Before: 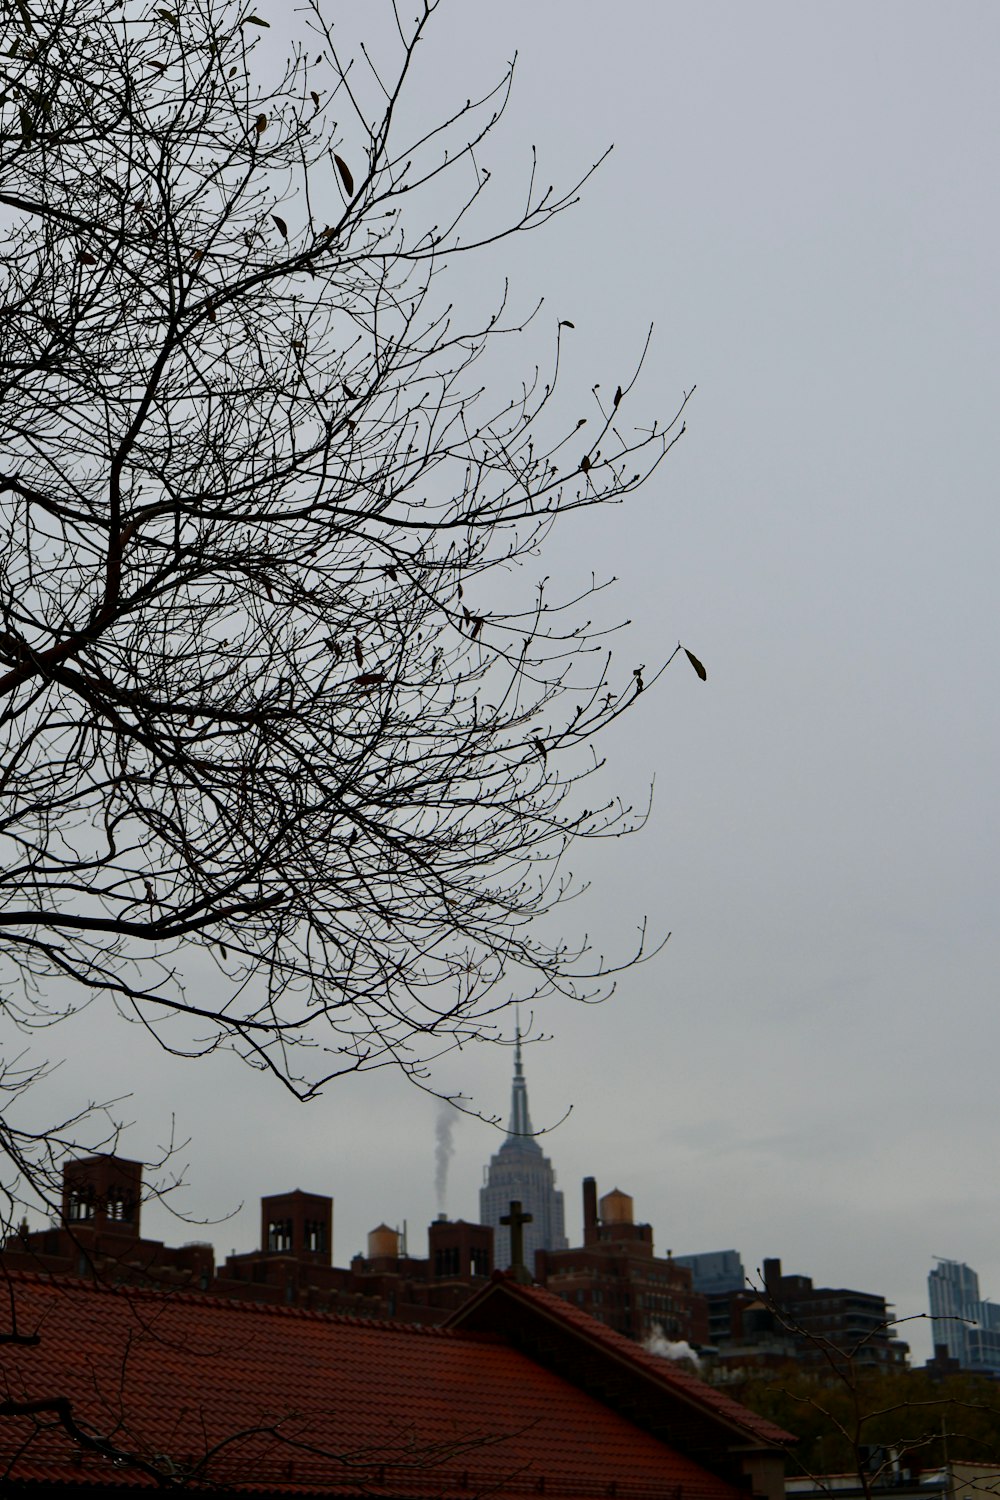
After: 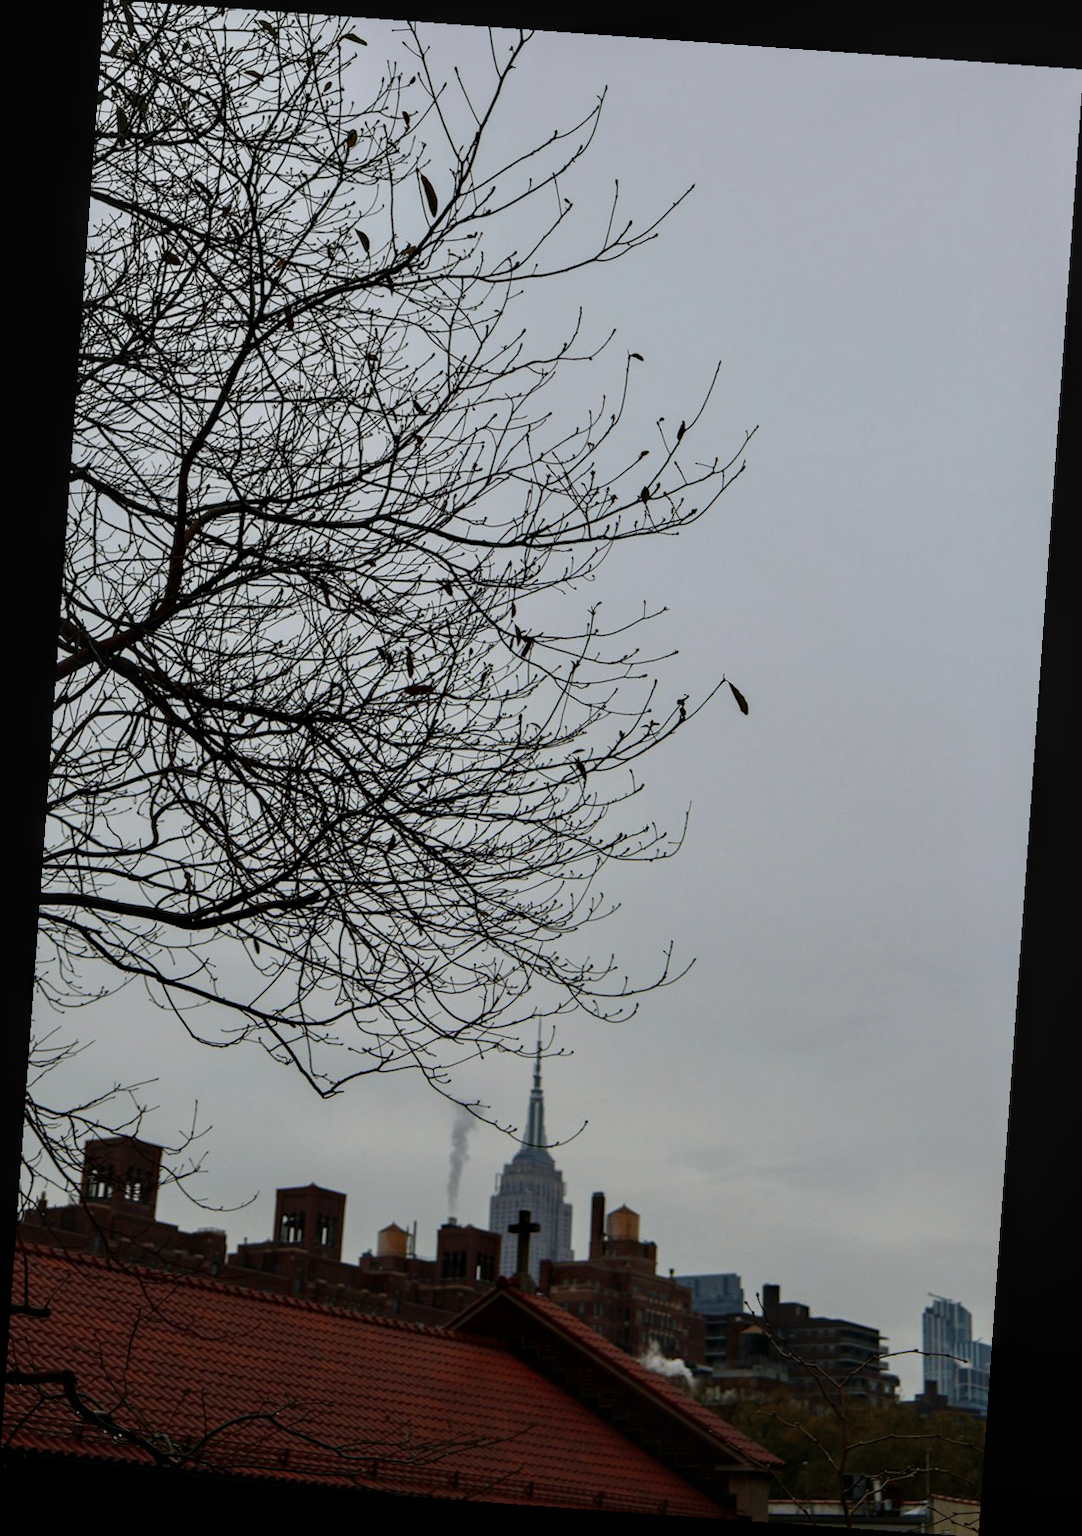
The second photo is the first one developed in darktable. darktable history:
local contrast: detail 130%
rotate and perspective: rotation 4.1°, automatic cropping off
